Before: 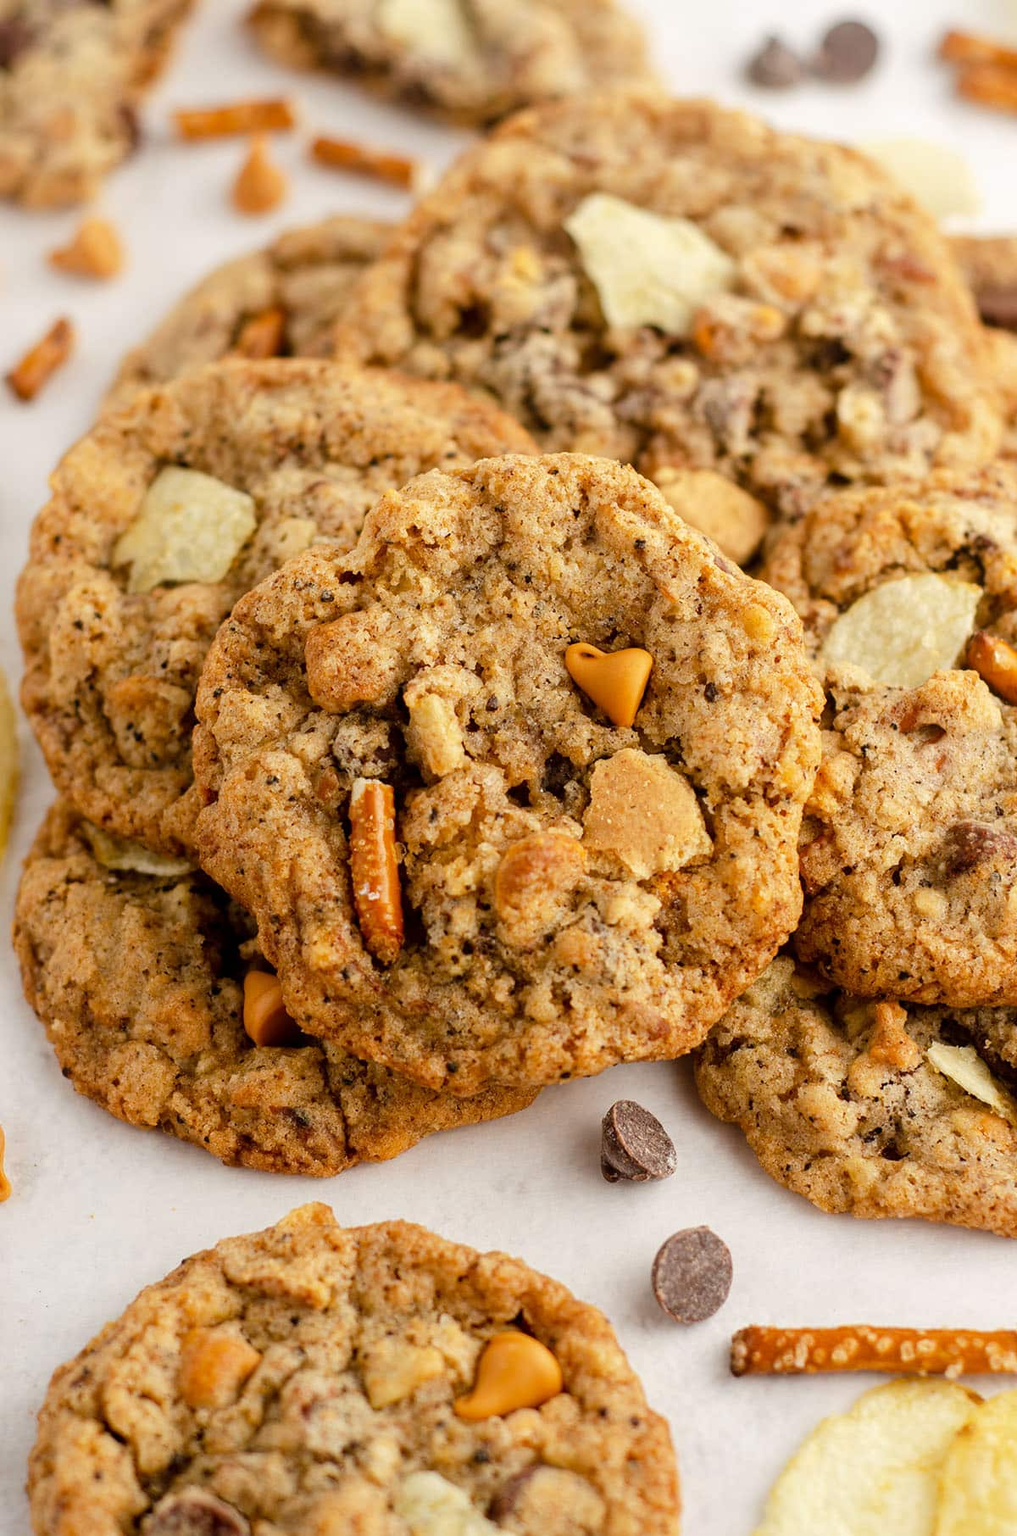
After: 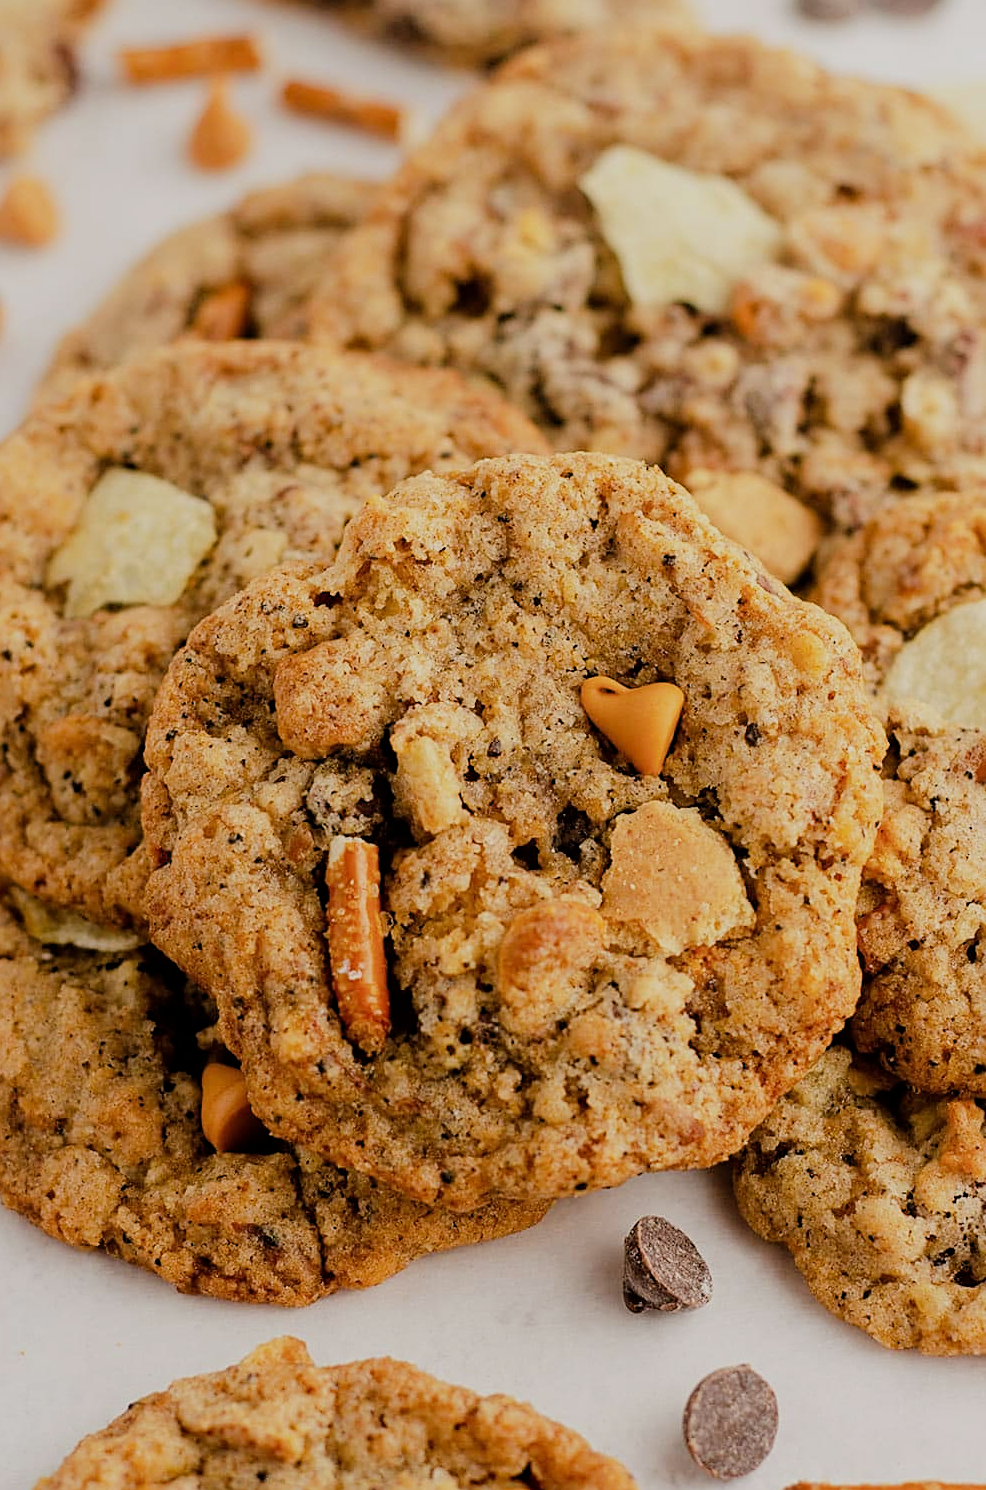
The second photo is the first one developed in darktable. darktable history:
crop and rotate: left 7.196%, top 4.574%, right 10.605%, bottom 13.178%
filmic rgb: black relative exposure -7.65 EV, white relative exposure 4.56 EV, hardness 3.61
sharpen: on, module defaults
